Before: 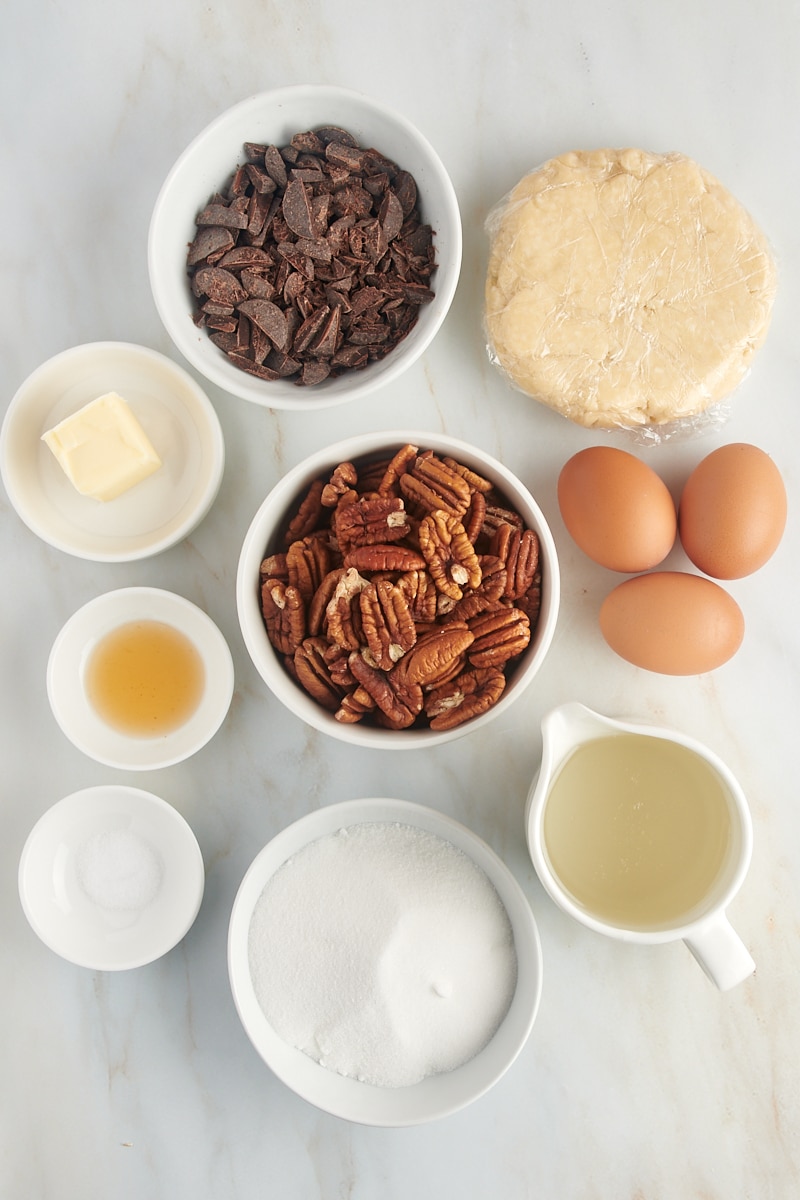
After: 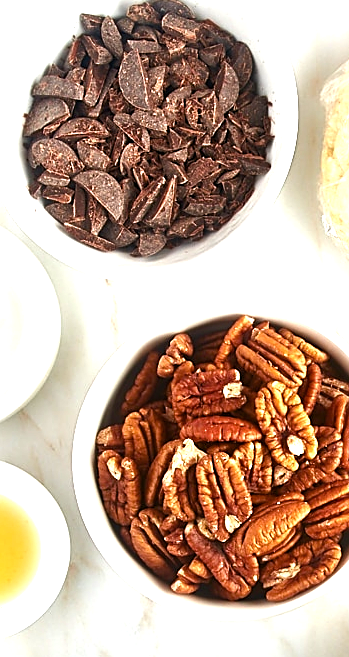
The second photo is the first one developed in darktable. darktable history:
crop: left 20.546%, top 10.767%, right 35.78%, bottom 34.444%
color balance rgb: perceptual saturation grading › global saturation 20%, perceptual saturation grading › highlights -24.738%, perceptual saturation grading › shadows 25.041%, perceptual brilliance grading › global brilliance 14.888%, perceptual brilliance grading › shadows -34.735%, global vibrance 20%
sharpen: on, module defaults
exposure: black level correction 0, exposure 0.691 EV, compensate highlight preservation false
